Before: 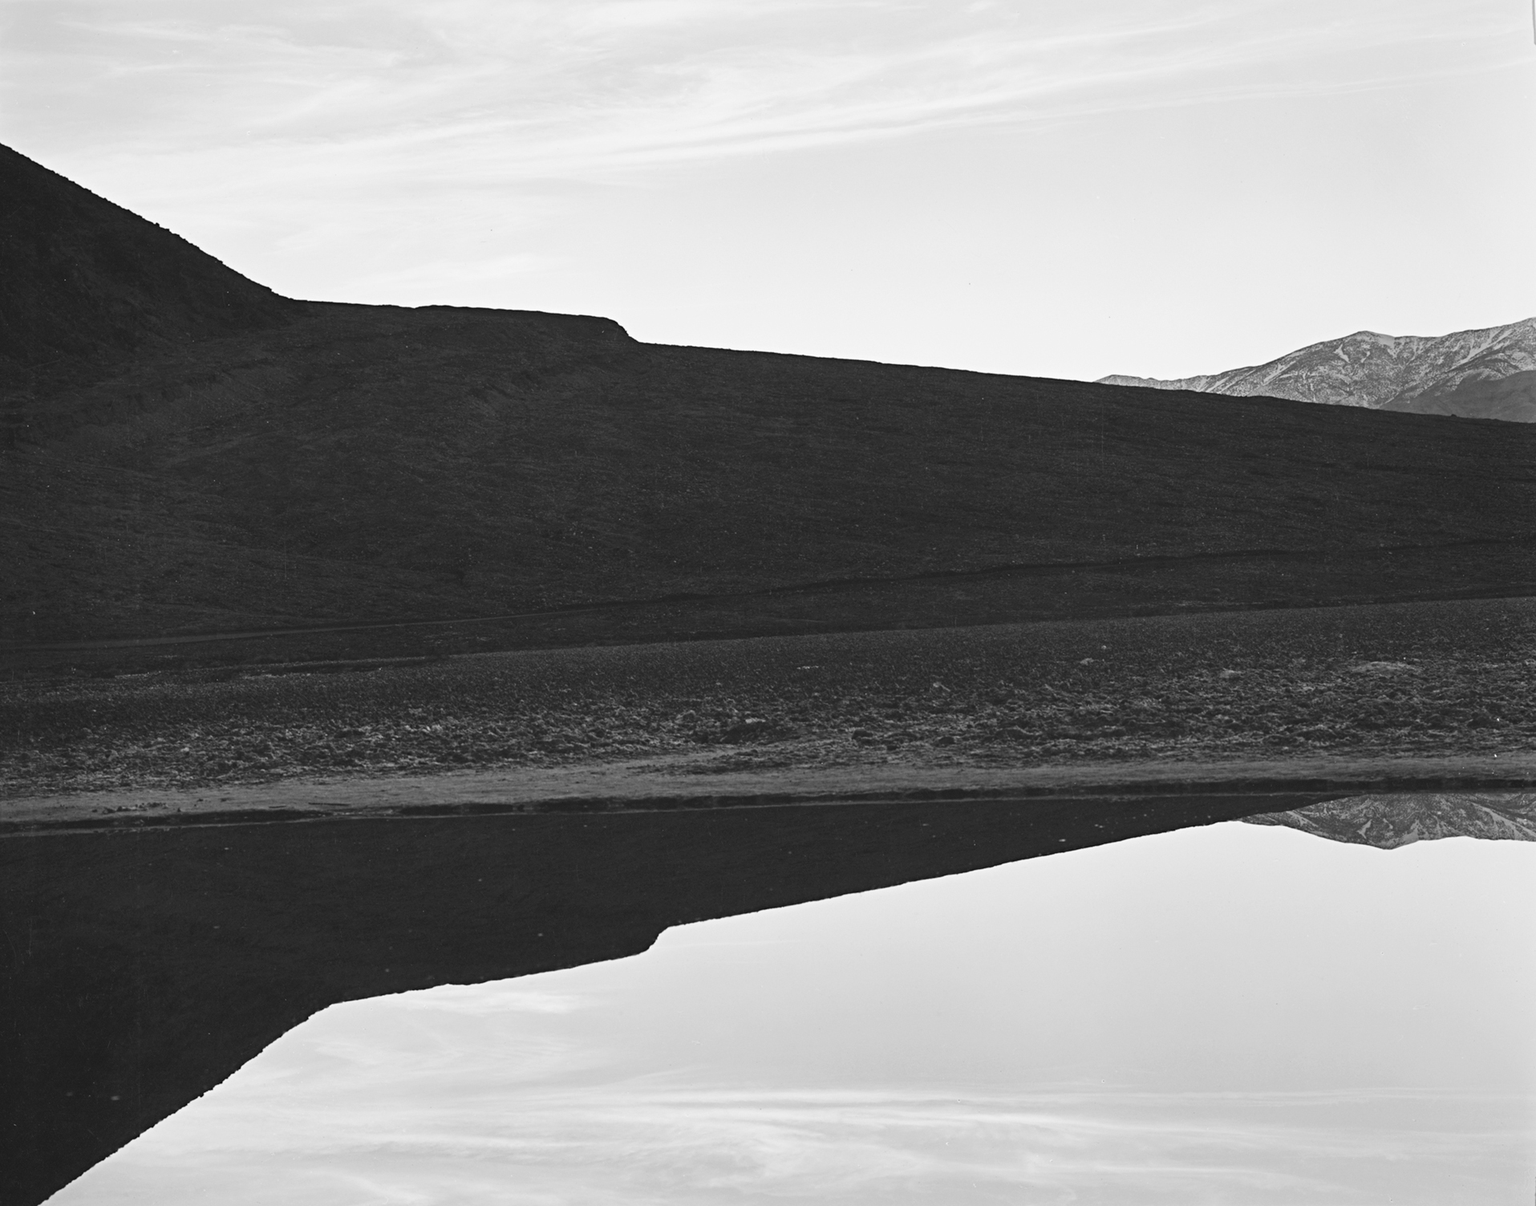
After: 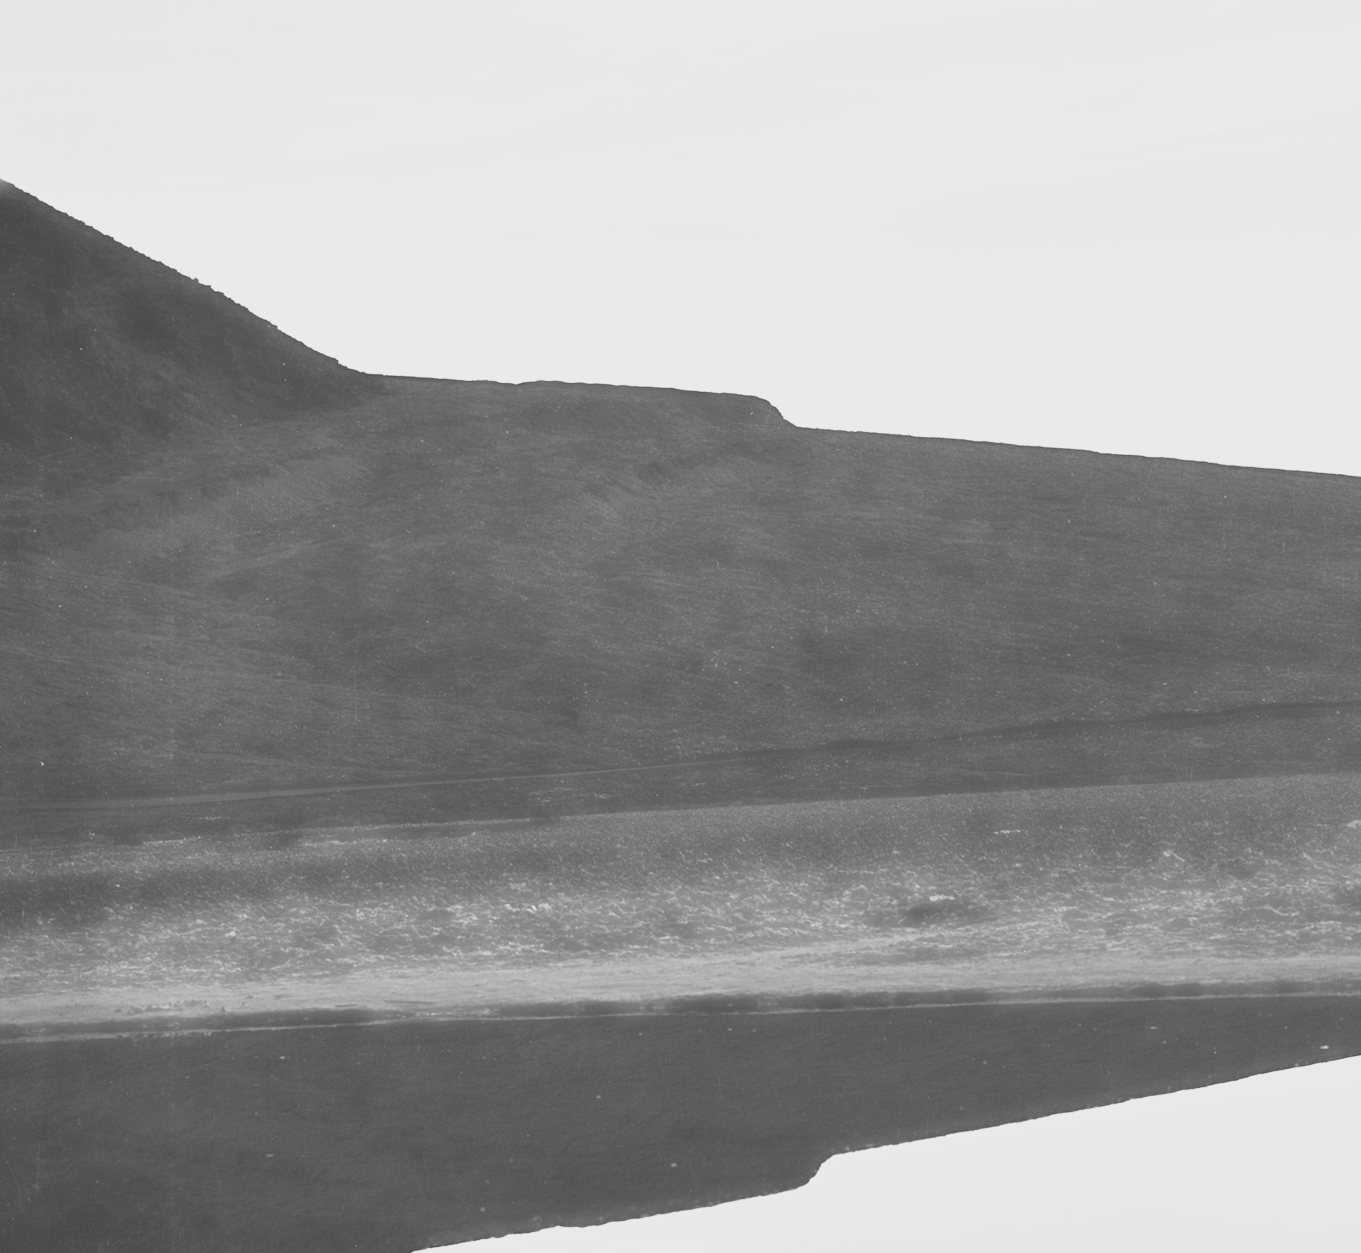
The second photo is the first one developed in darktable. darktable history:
crop: right 28.885%, bottom 16.626%
exposure: black level correction -0.003, exposure 0.04 EV, compensate highlight preservation false
contrast brightness saturation: contrast -0.15, brightness 0.05, saturation -0.12
white balance: emerald 1
base curve: curves: ch0 [(0, 0) (0.028, 0.03) (0.121, 0.232) (0.46, 0.748) (0.859, 0.968) (1, 1)], preserve colors none
haze removal: strength -0.9, distance 0.225, compatibility mode true, adaptive false
